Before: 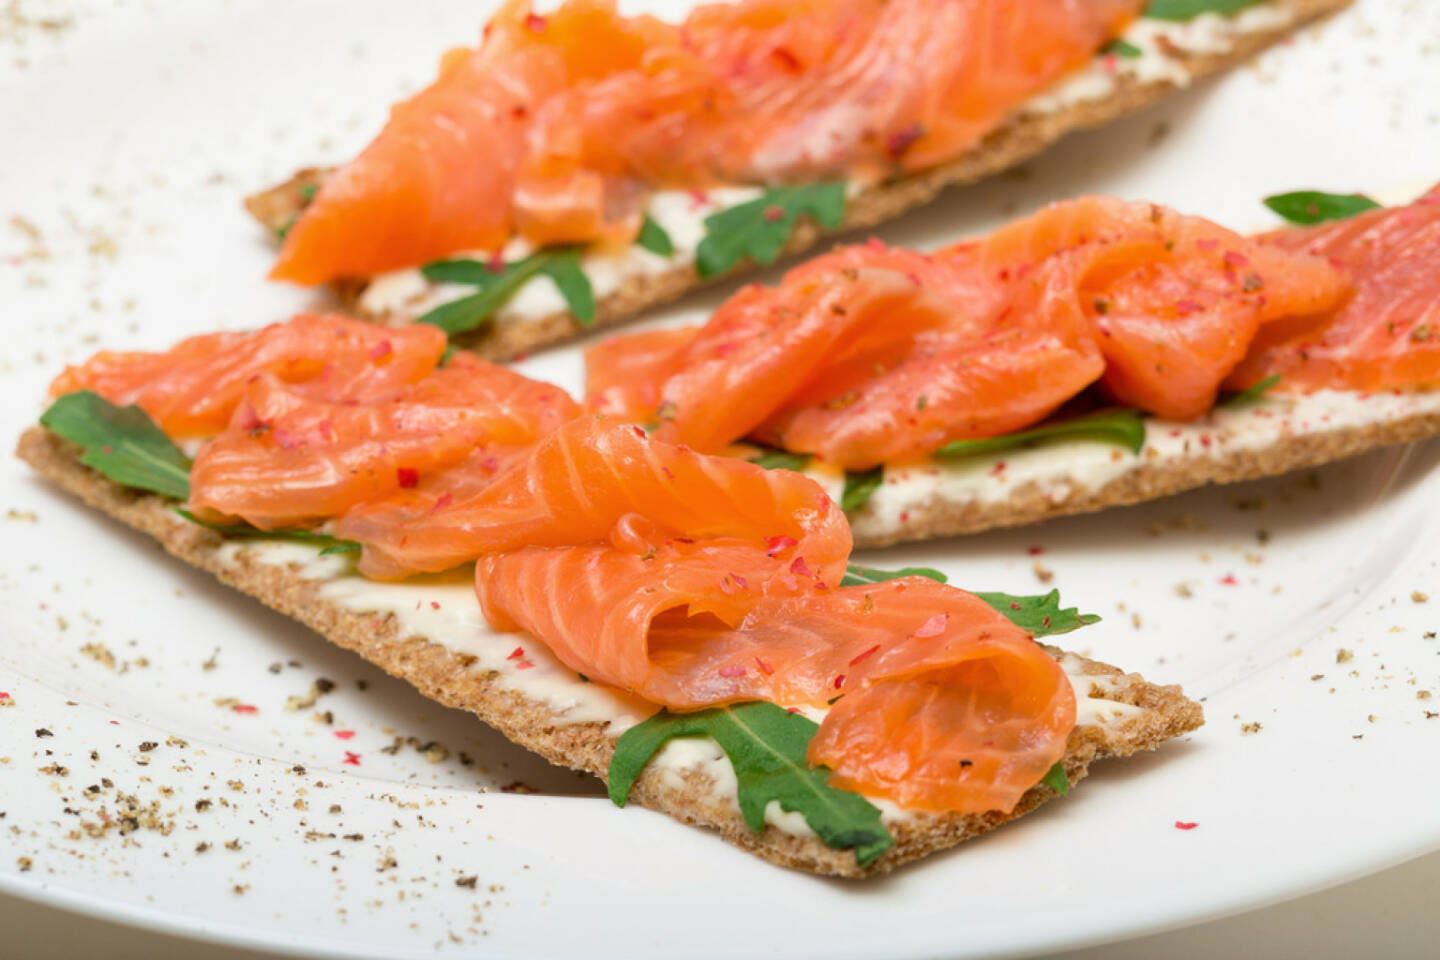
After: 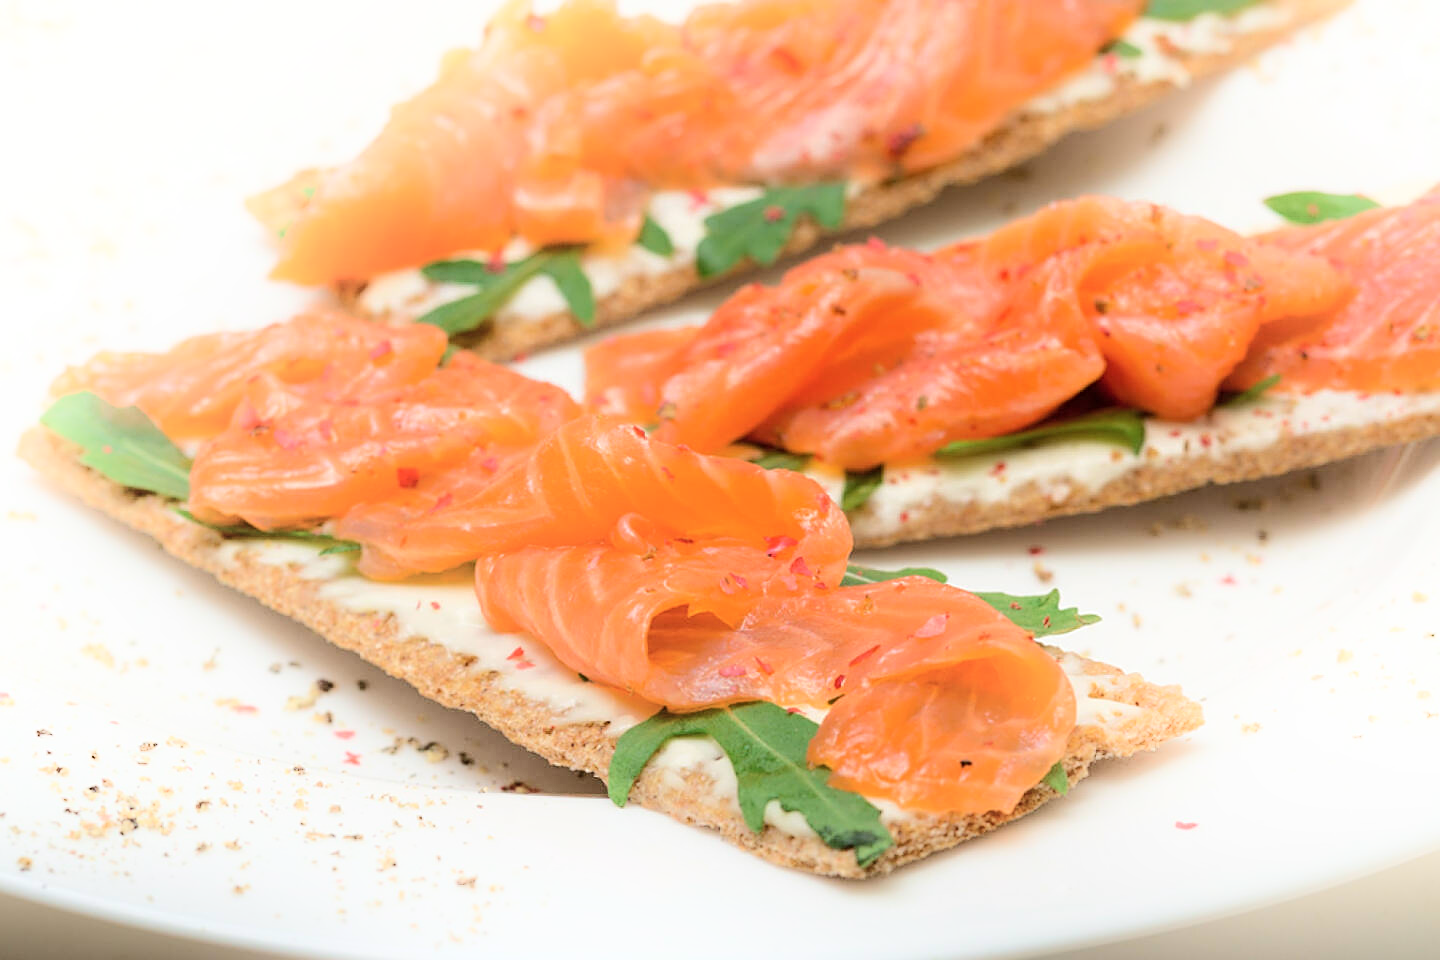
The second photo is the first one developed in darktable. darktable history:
shadows and highlights: shadows -90, highlights 90, soften with gaussian
sharpen: on, module defaults
white balance: emerald 1
